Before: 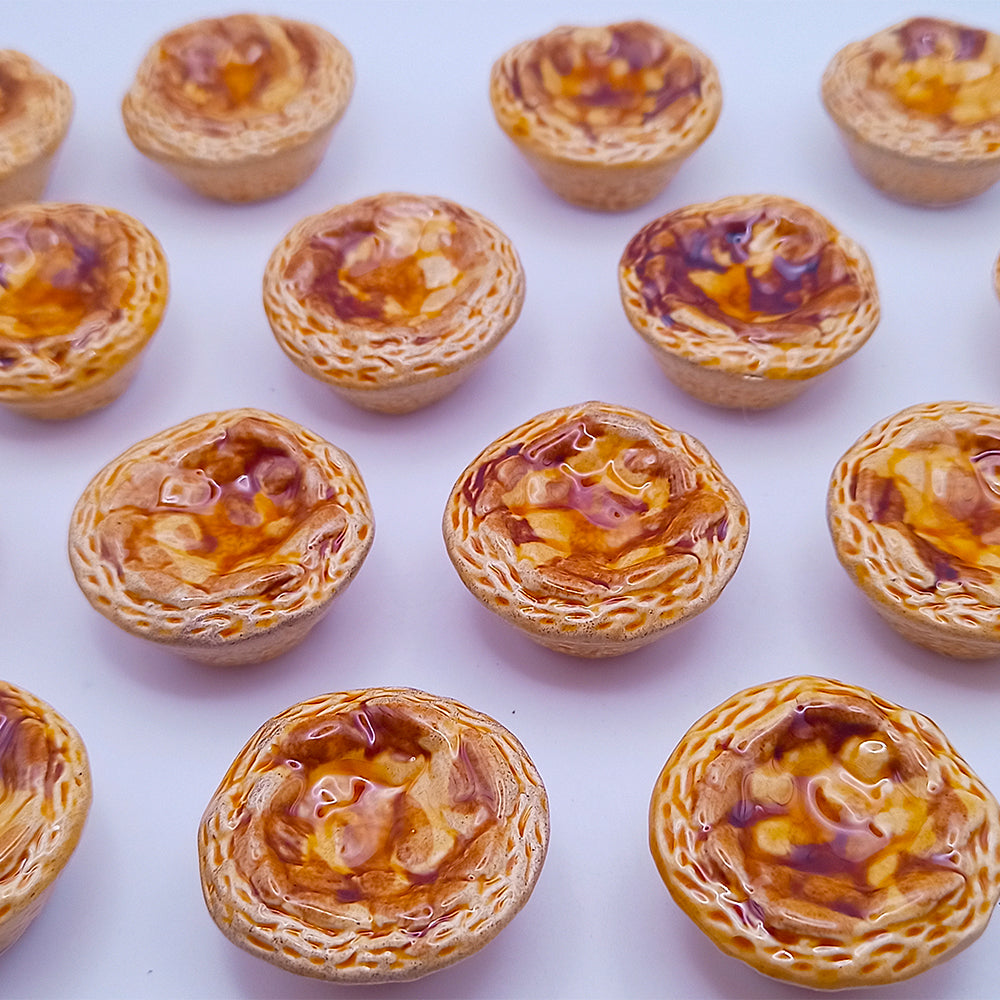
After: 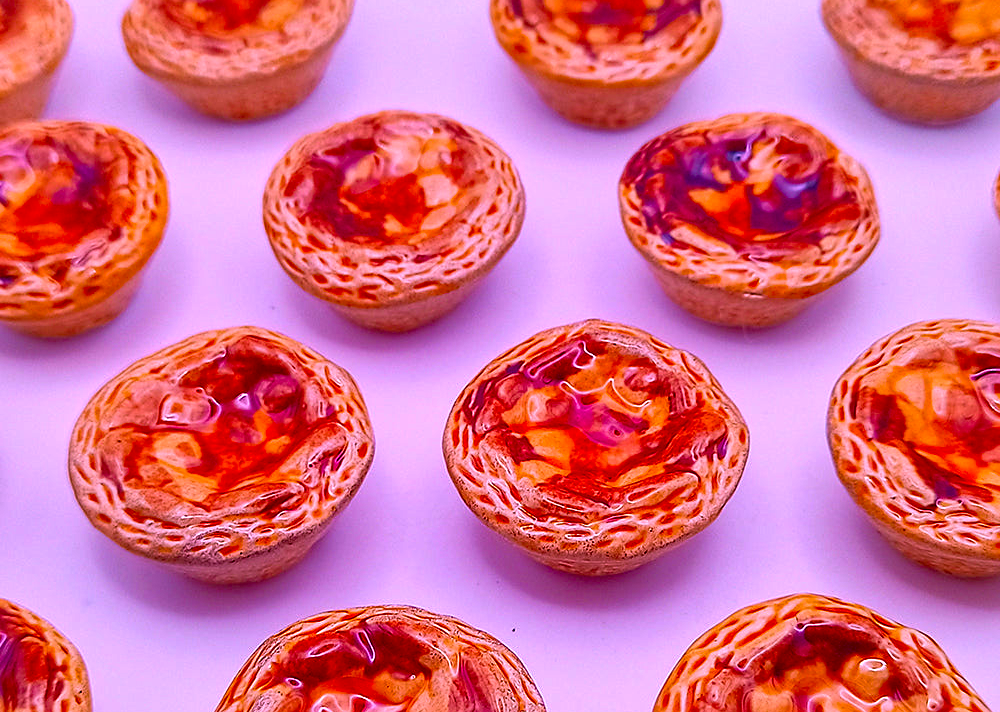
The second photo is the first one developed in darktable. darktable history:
local contrast: on, module defaults
color correction: highlights a* 19.37, highlights b* -11.95, saturation 1.68
shadows and highlights: low approximation 0.01, soften with gaussian
sharpen: radius 1.484, amount 0.403, threshold 1.507
haze removal: compatibility mode true, adaptive false
crop and rotate: top 8.23%, bottom 20.537%
color balance rgb: perceptual saturation grading › global saturation 0.865%
